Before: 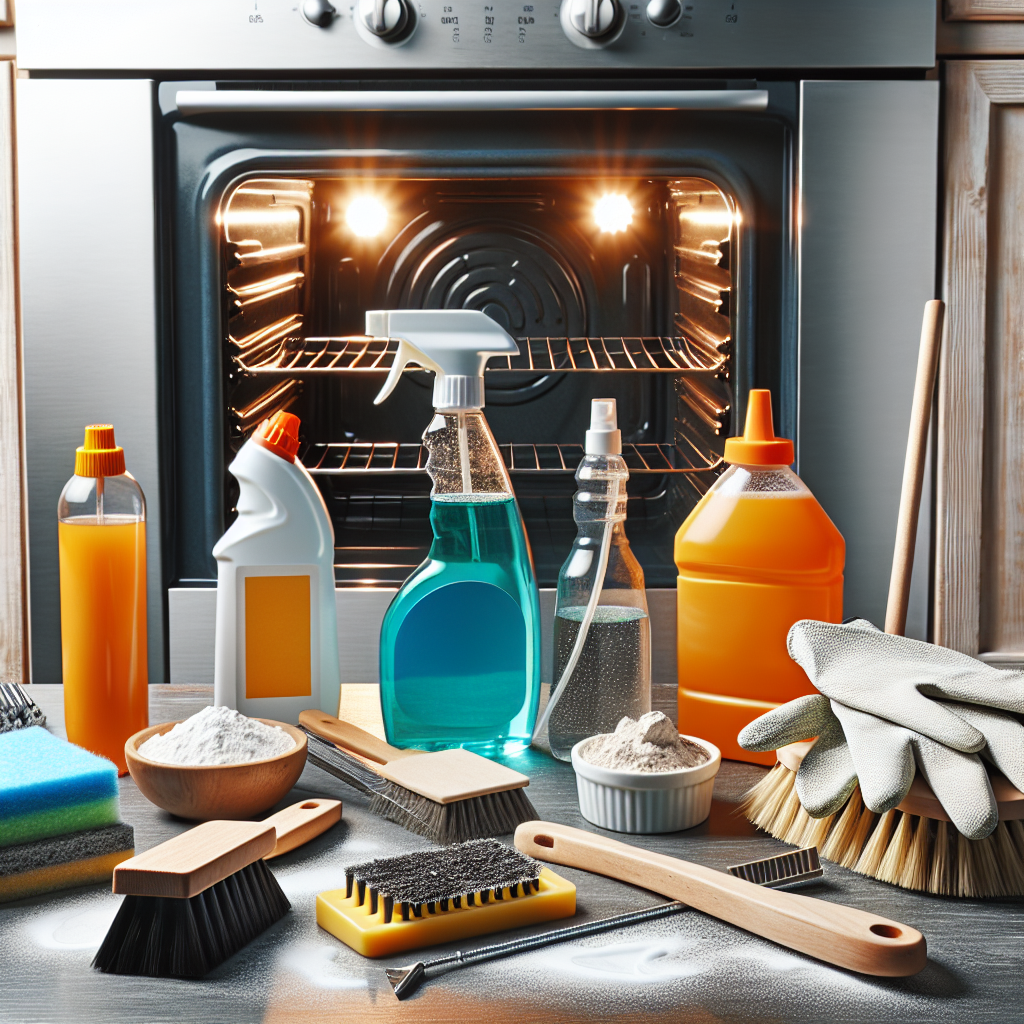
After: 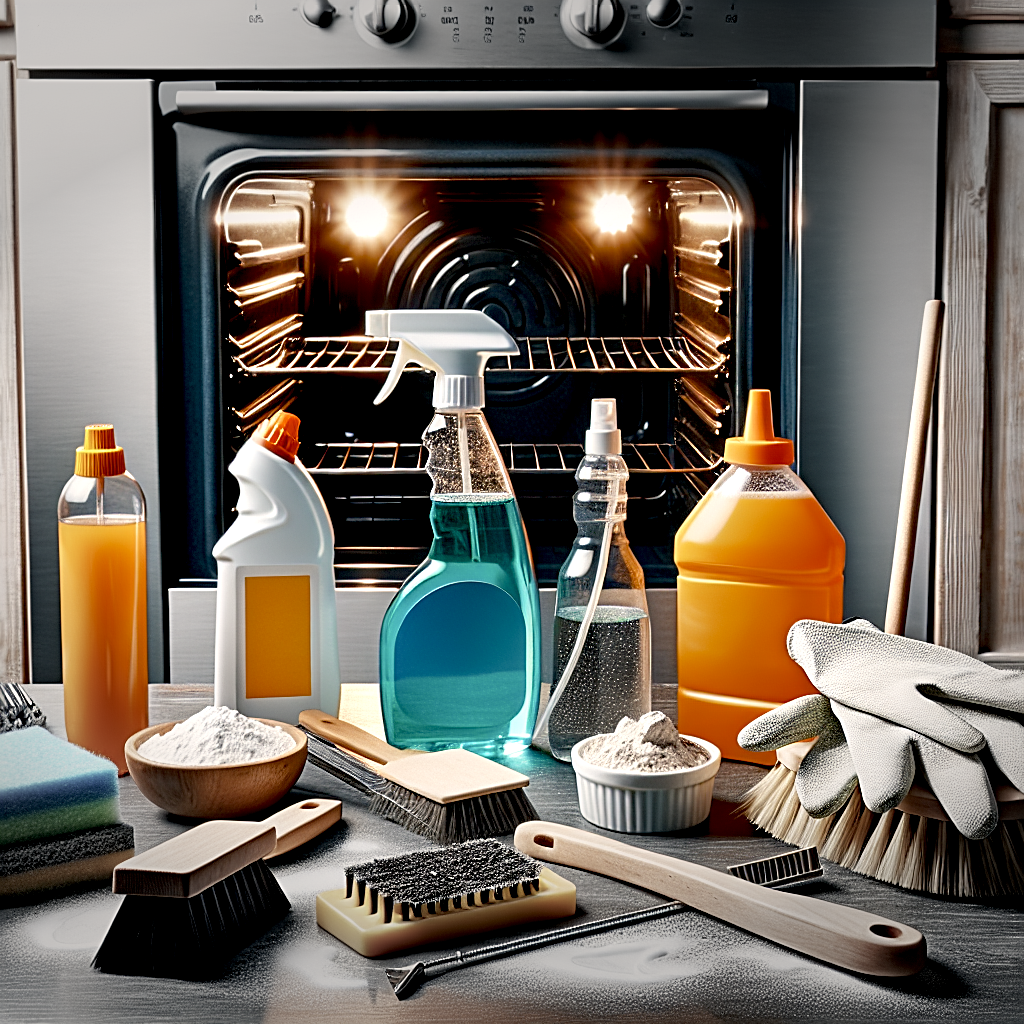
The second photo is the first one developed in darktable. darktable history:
color correction: highlights a* 2.91, highlights b* 5.02, shadows a* -2.06, shadows b* -4.93, saturation 0.774
sharpen: amount 0.591
vignetting: fall-off start 79.09%, width/height ratio 1.328
exposure: black level correction 0.026, exposure 0.18 EV, compensate highlight preservation false
